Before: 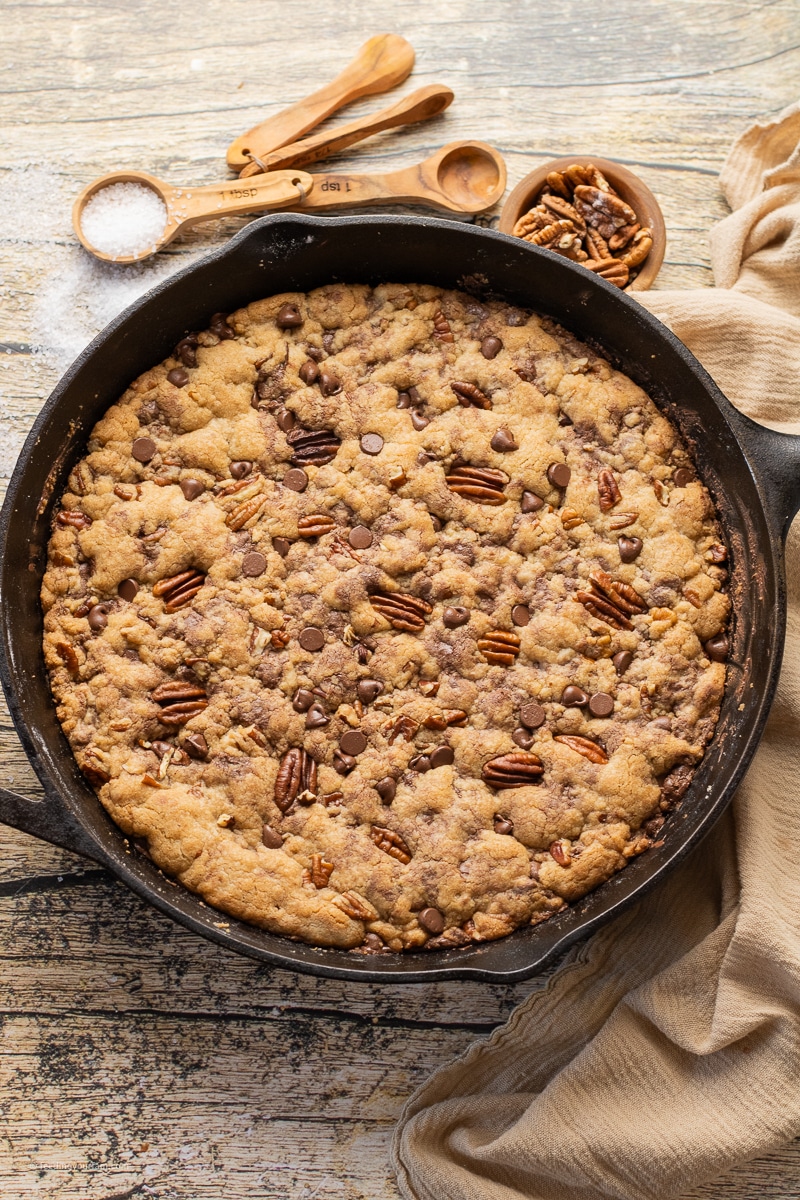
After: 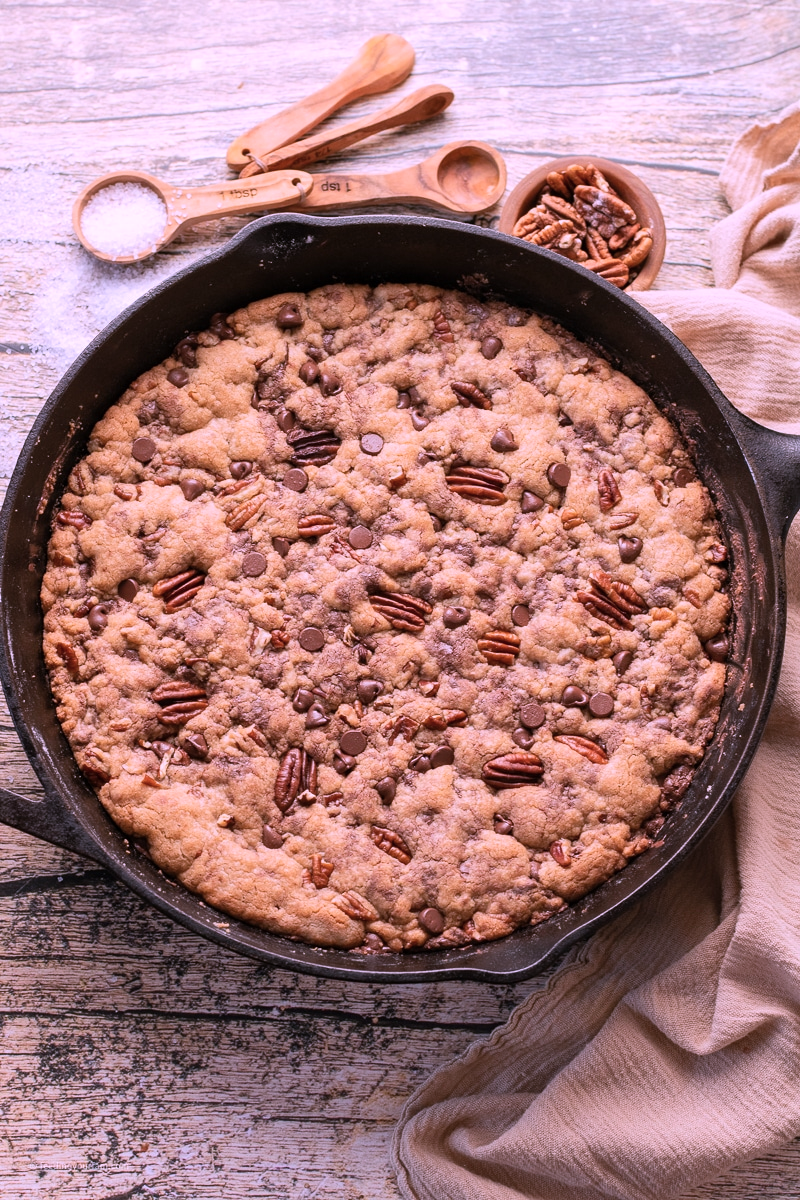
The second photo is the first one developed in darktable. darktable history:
color correction: highlights a* 15.14, highlights b* -25.6
levels: mode automatic, levels [0.044, 0.475, 0.791]
